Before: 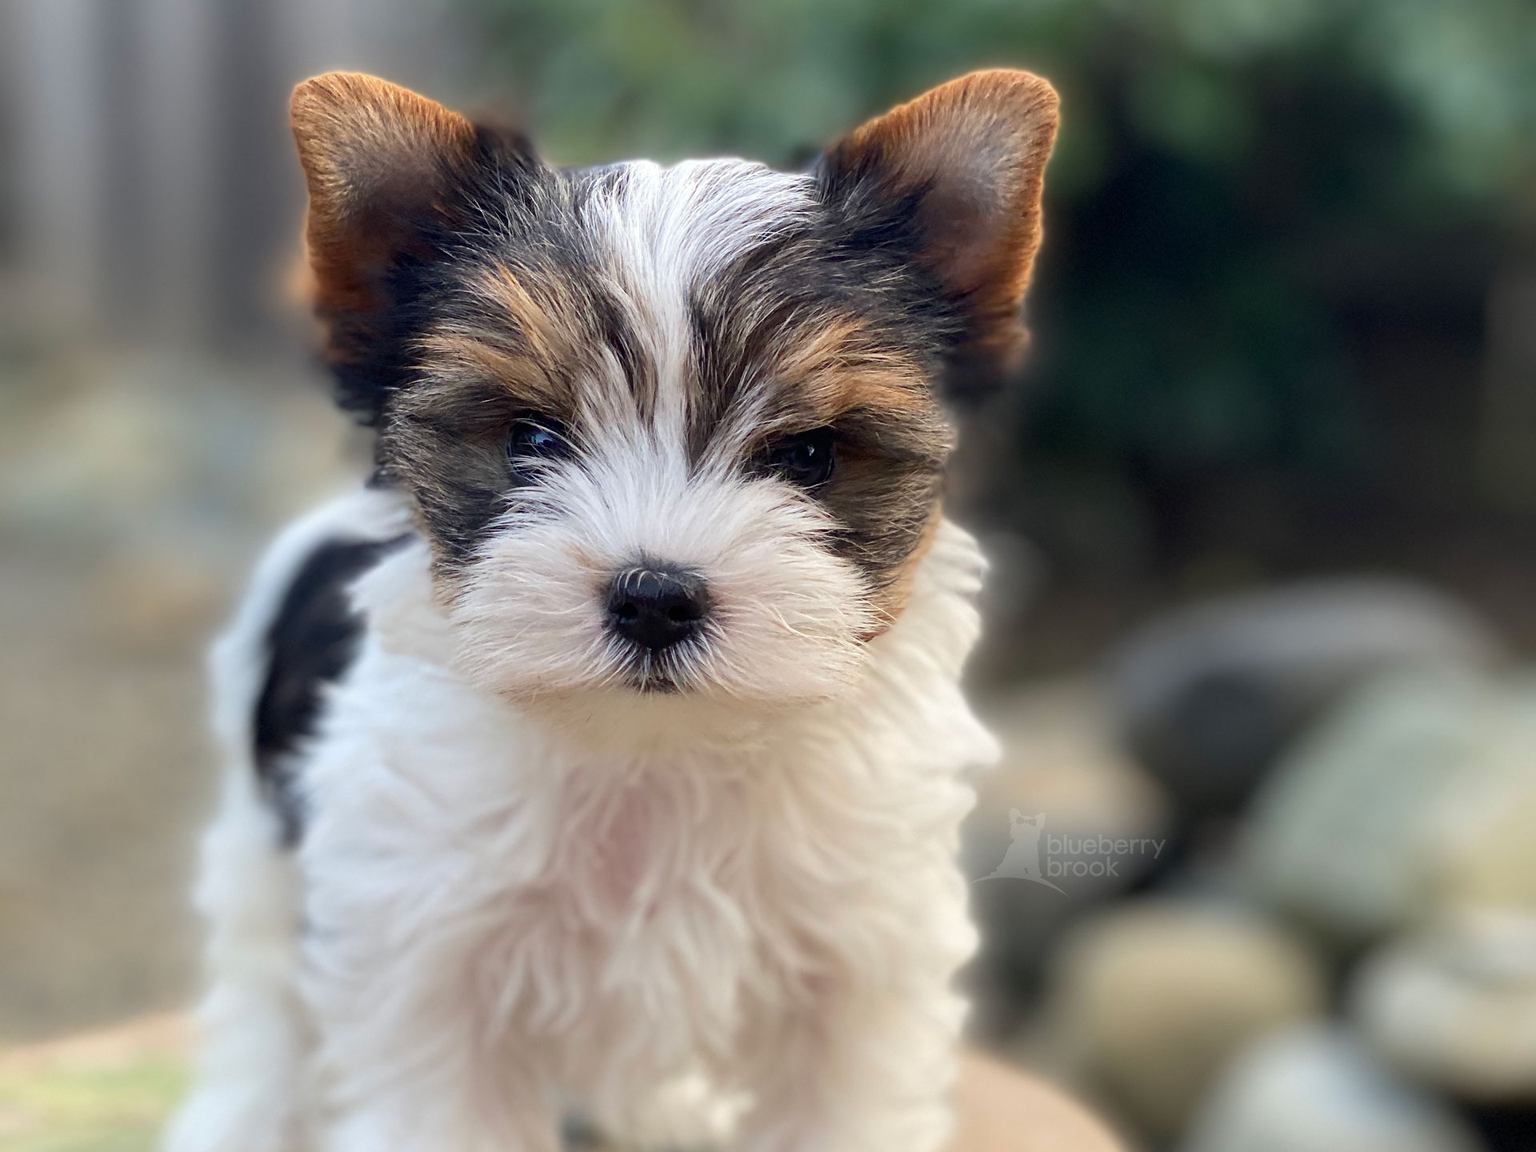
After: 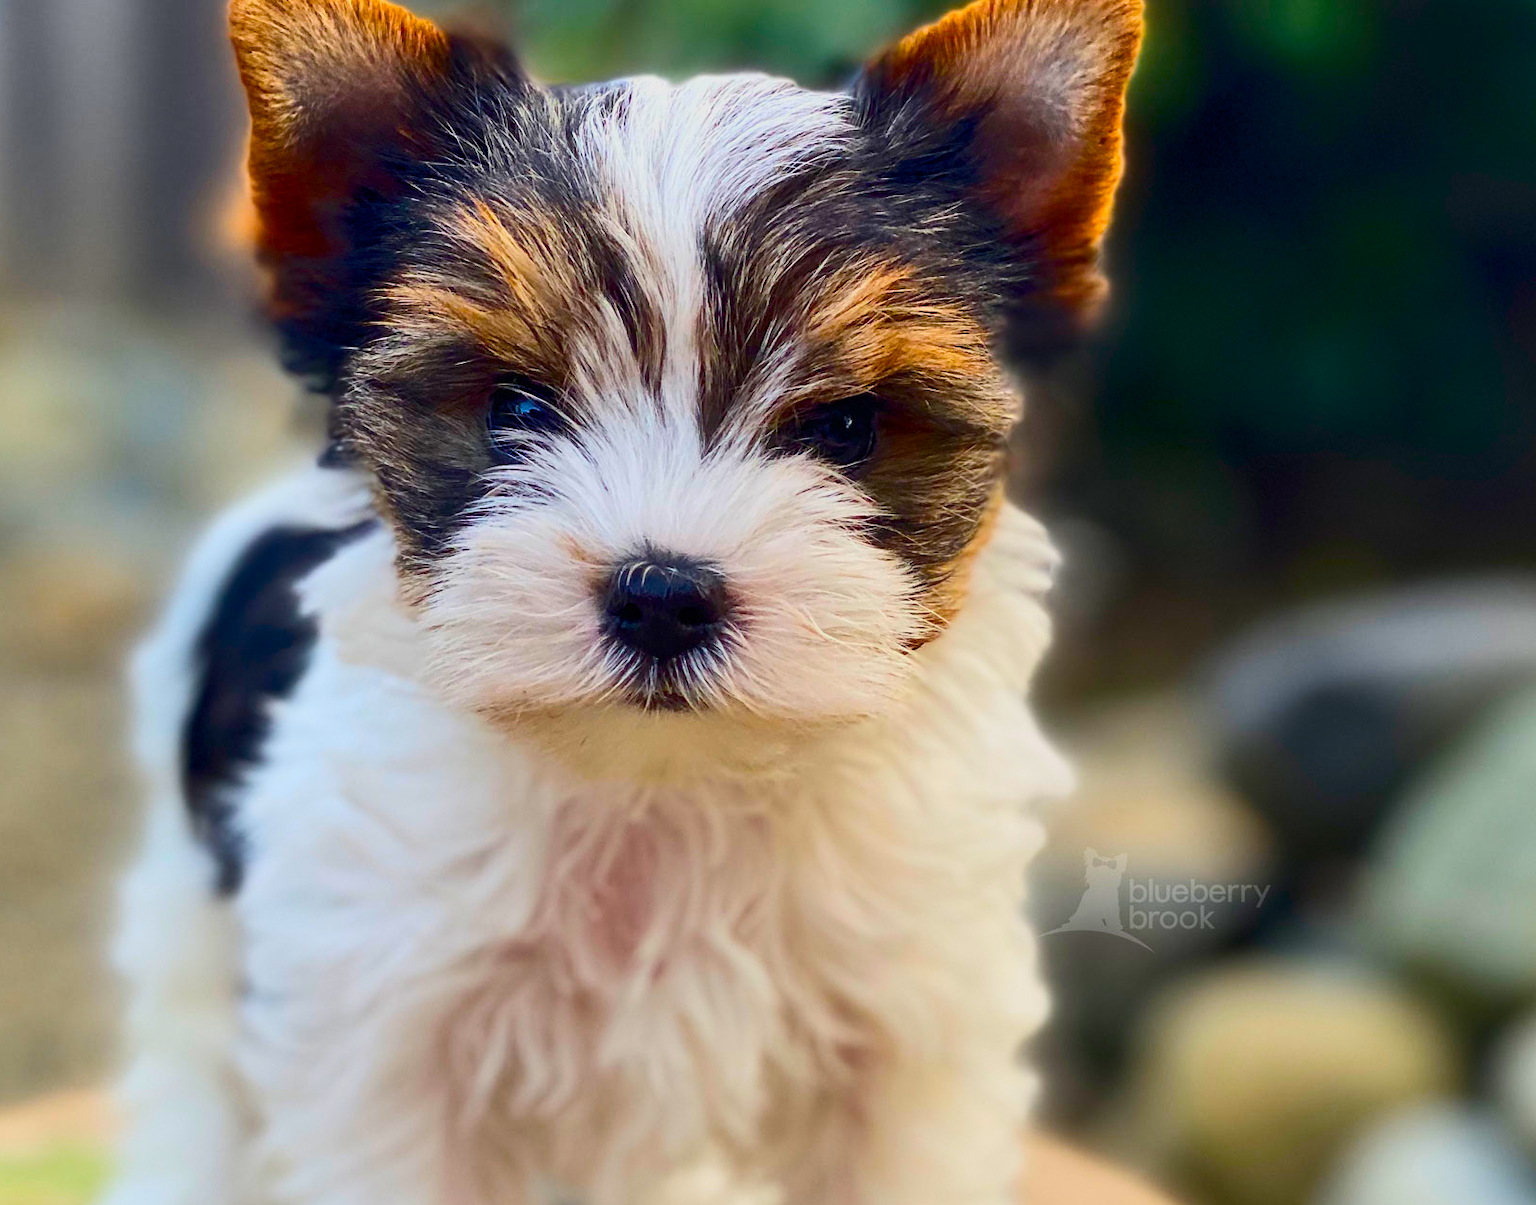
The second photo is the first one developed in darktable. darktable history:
contrast brightness saturation: contrast 0.404, brightness 0.104, saturation 0.21
crop: left 6.423%, top 8.392%, right 9.544%, bottom 3.658%
tone equalizer: -8 EV -0.014 EV, -7 EV 0.032 EV, -6 EV -0.006 EV, -5 EV 0.007 EV, -4 EV -0.042 EV, -3 EV -0.235 EV, -2 EV -0.687 EV, -1 EV -0.957 EV, +0 EV -0.99 EV, mask exposure compensation -0.497 EV
color balance rgb: linear chroma grading › shadows -8.107%, linear chroma grading › global chroma 9.737%, perceptual saturation grading › global saturation 37.276%, perceptual saturation grading › shadows 34.683%, perceptual brilliance grading › mid-tones 9.73%, perceptual brilliance grading › shadows 14.508%, global vibrance 20%
